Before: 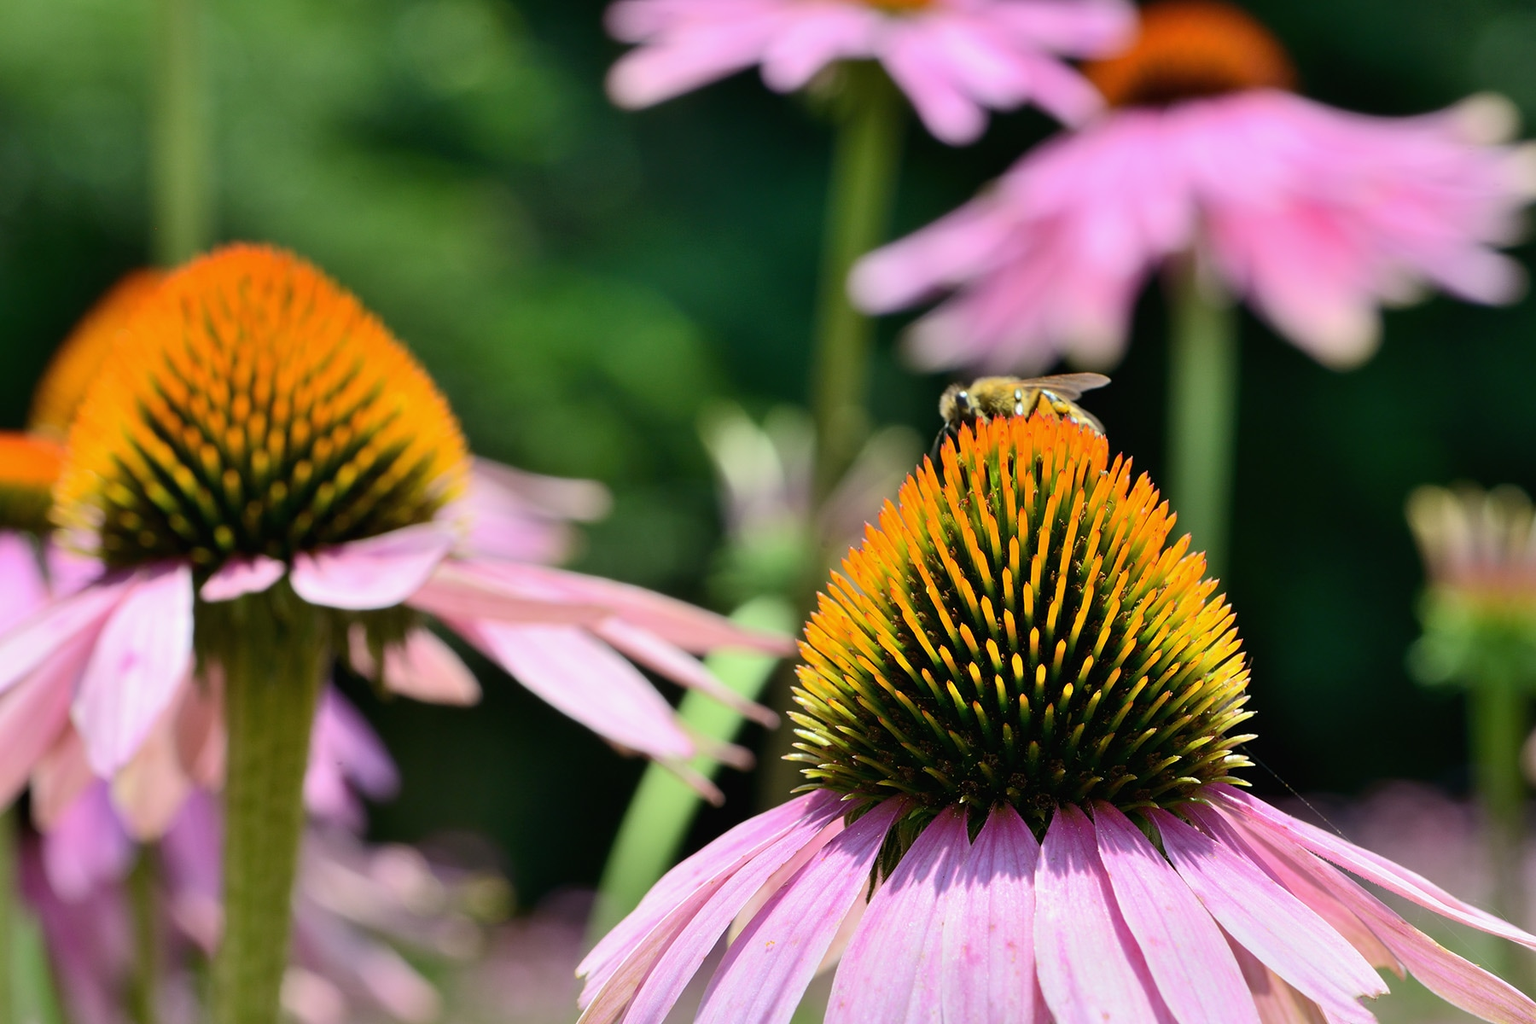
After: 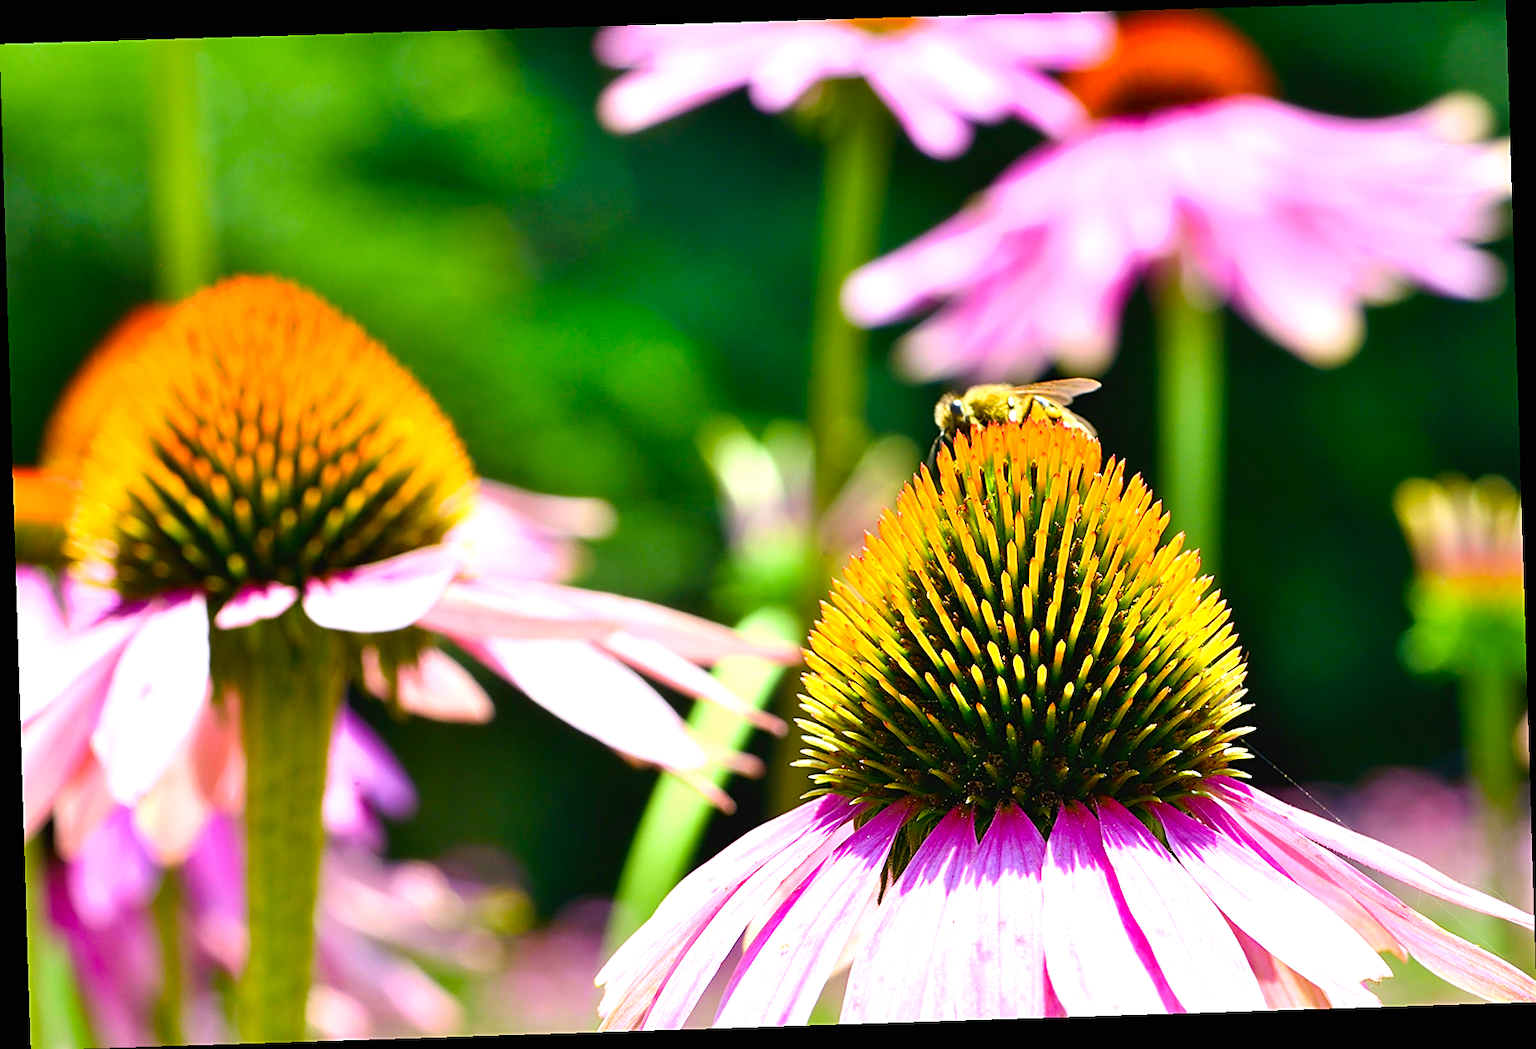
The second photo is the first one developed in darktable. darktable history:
velvia: strength 51%, mid-tones bias 0.51
exposure: black level correction 0, exposure 0.9 EV, compensate highlight preservation false
sharpen: on, module defaults
vibrance: on, module defaults
rotate and perspective: rotation -1.77°, lens shift (horizontal) 0.004, automatic cropping off
